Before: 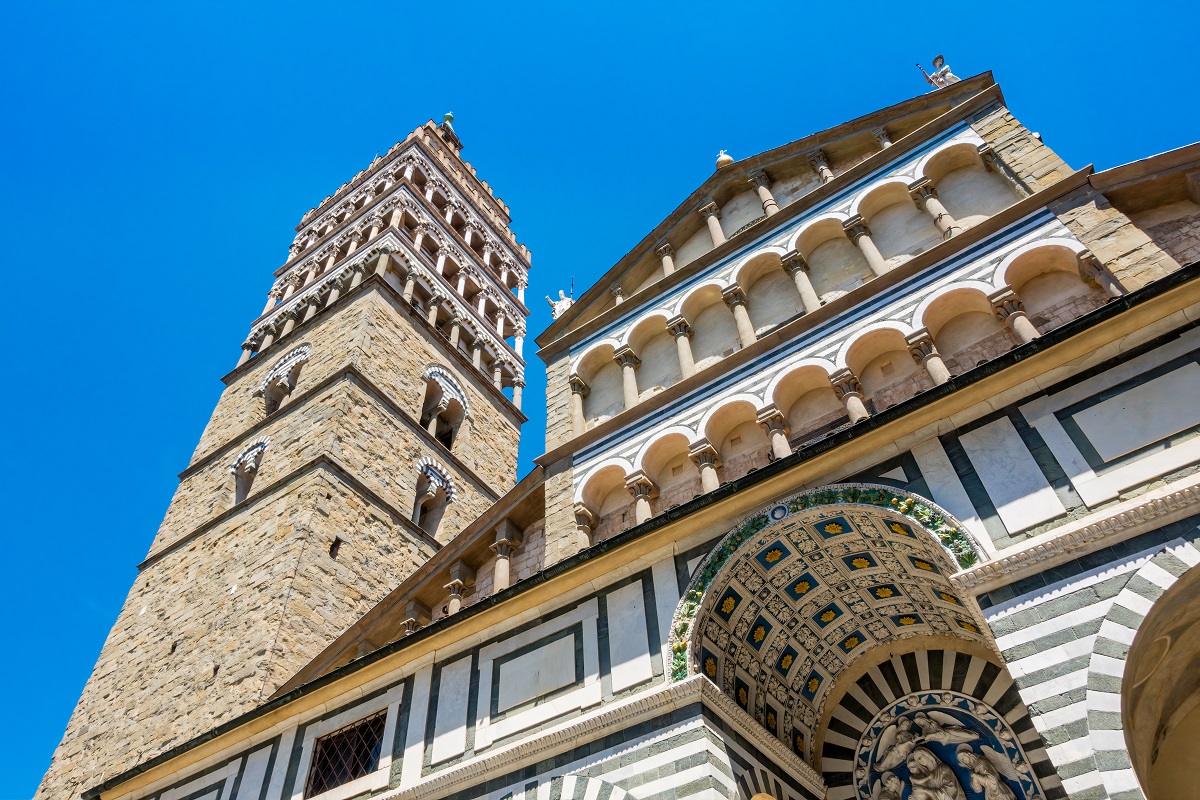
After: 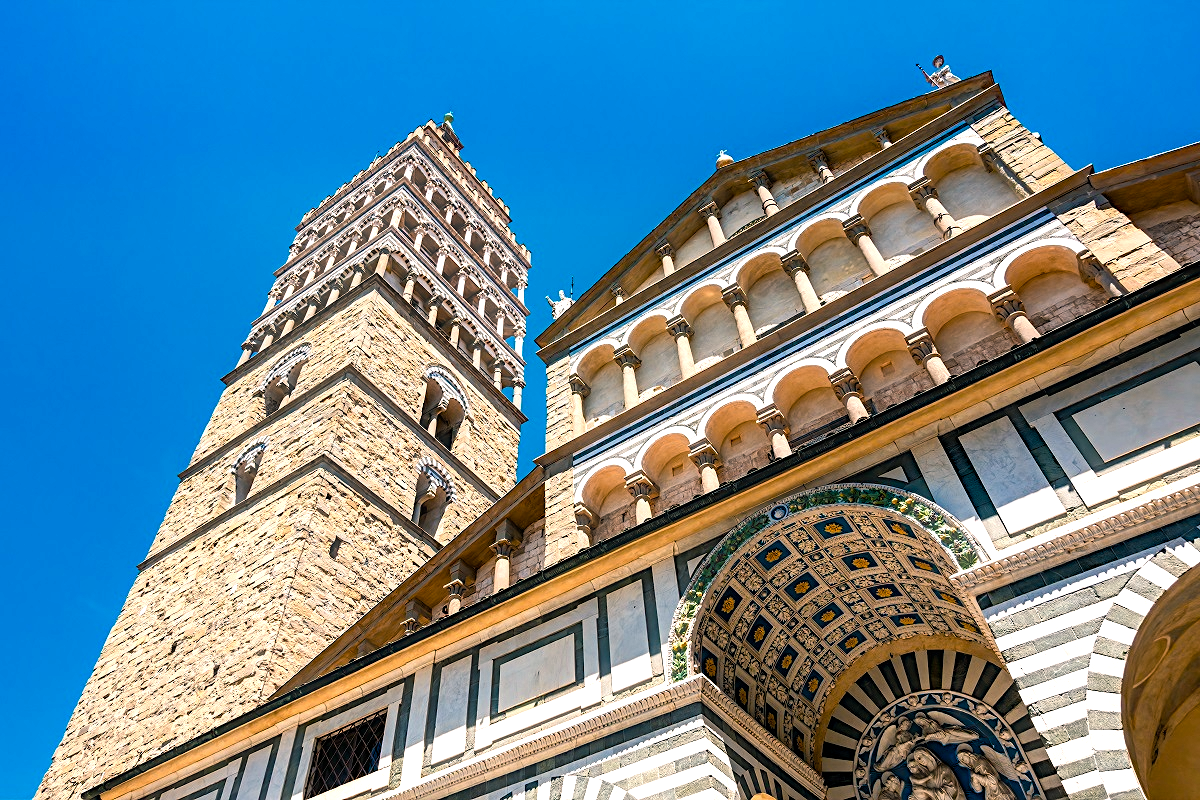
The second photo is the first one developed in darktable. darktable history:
contrast equalizer "soft": y [[0.5, 0.488, 0.462, 0.461, 0.491, 0.5], [0.5 ×6], [0.5 ×6], [0 ×6], [0 ×6]]
diffuse or sharpen "_builtin_sharpen demosaicing | AA filter": edge sensitivity 1, 1st order anisotropy 100%, 2nd order anisotropy 100%, 3rd order anisotropy 100%, 4th order anisotropy 100%, 1st order speed -25%, 2nd order speed -25%, 3rd order speed -25%, 4th order speed -25%
diffuse or sharpen "diffusion": radius span 100, 1st order speed 50%, 2nd order speed 50%, 3rd order speed 50%, 4th order speed 50% | blend: blend mode normal, opacity 10%; mask: uniform (no mask)
haze removal: strength -0.1, adaptive false
color equalizer "cinematic": saturation › orange 1.11, saturation › yellow 1.11, saturation › cyan 1.11, saturation › blue 1.17, hue › red 6.83, hue › orange -14.63, hue › yellow -10.73, hue › blue -10.73, brightness › red 1.16, brightness › orange 1.24, brightness › yellow 1.11, brightness › green 0.86, brightness › blue 0.801, brightness › lavender 1.04, brightness › magenta 0.983 | blend: blend mode normal, opacity 50%; mask: uniform (no mask)
color balance rgb "cinematic": shadows lift › chroma 2%, shadows lift › hue 185.64°, power › luminance 1.48%, highlights gain › chroma 3%, highlights gain › hue 54.51°, global offset › luminance -0.4%, perceptual saturation grading › highlights -18.47%, perceptual saturation grading › mid-tones 6.62%, perceptual saturation grading › shadows 28.22%, perceptual brilliance grading › highlights 15.68%, perceptual brilliance grading › shadows -14.29%, global vibrance 25.96%, contrast 6.45%
